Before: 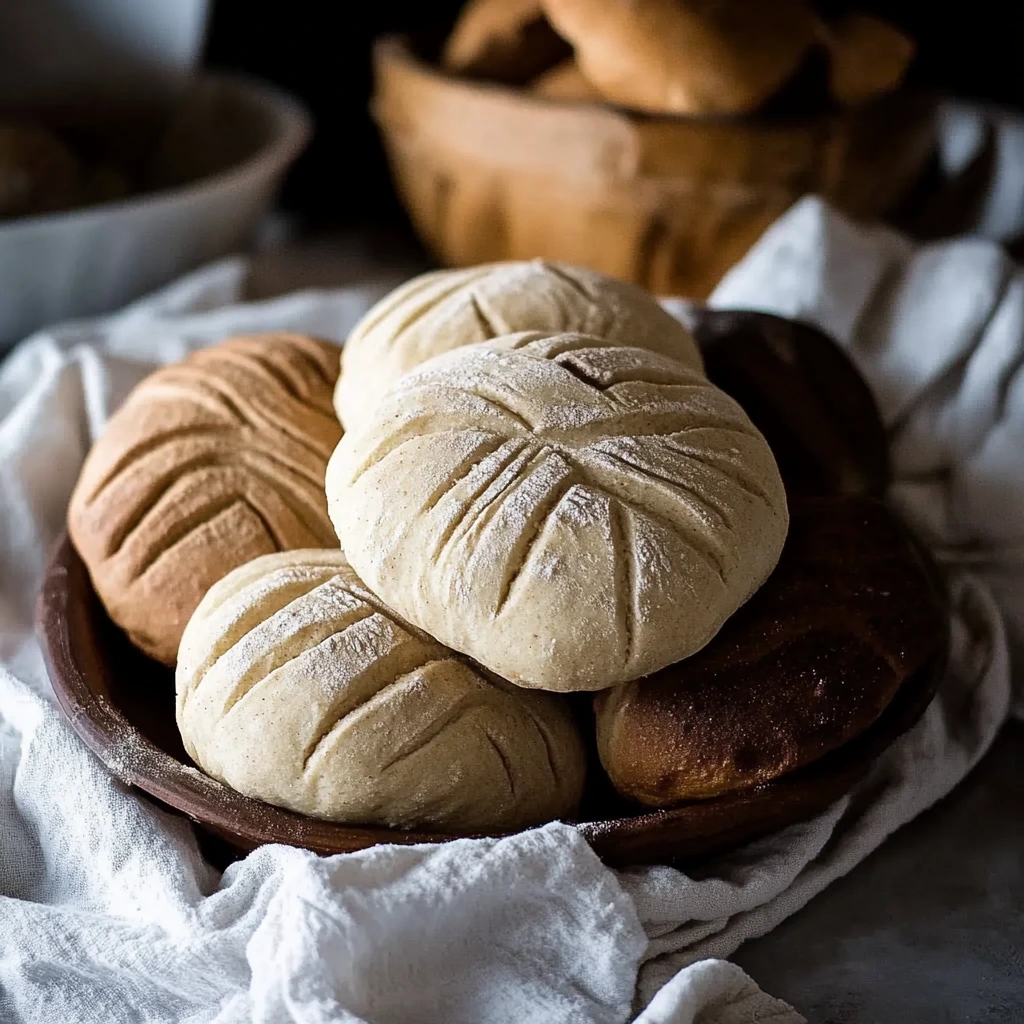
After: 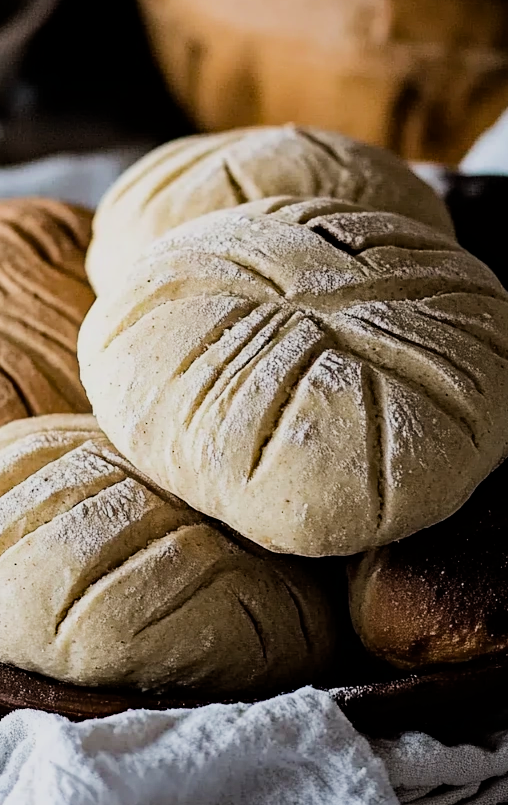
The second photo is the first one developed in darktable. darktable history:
crop and rotate: angle 0.019°, left 24.287%, top 13.187%, right 26.056%, bottom 8.095%
filmic rgb: black relative exposure -7.65 EV, white relative exposure 4.56 EV, threshold 3 EV, hardness 3.61, contrast 1.242, iterations of high-quality reconstruction 0, enable highlight reconstruction true
tone equalizer: edges refinement/feathering 500, mask exposure compensation -1.57 EV, preserve details no
haze removal: strength 0.278, distance 0.246, compatibility mode true, adaptive false
